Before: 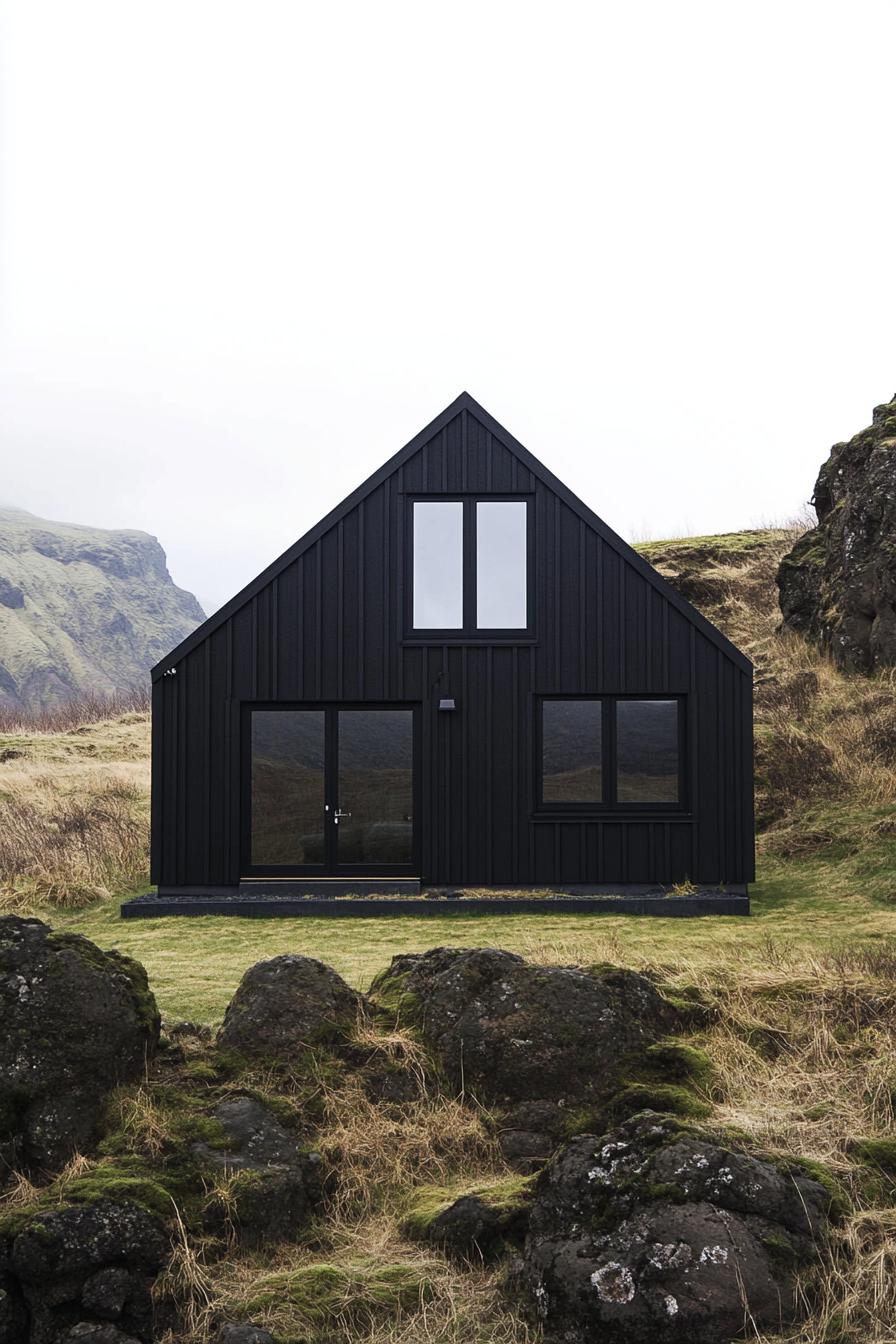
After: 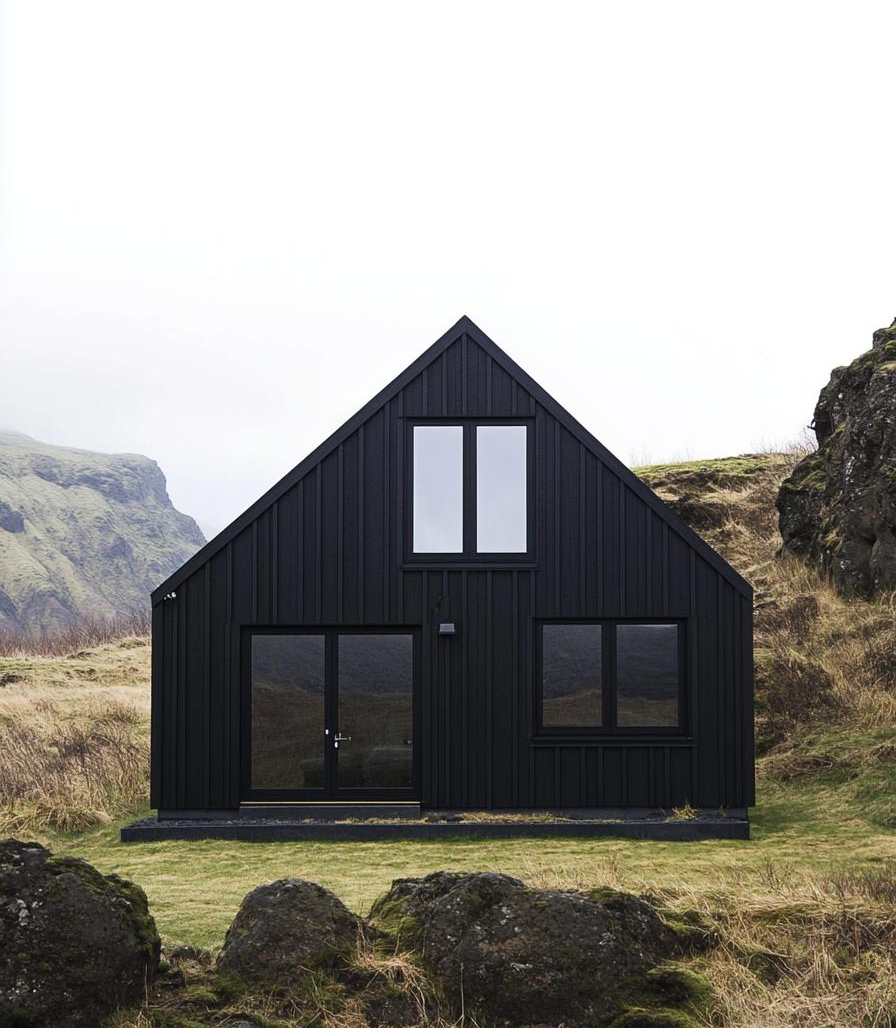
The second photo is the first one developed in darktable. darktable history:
crop: top 5.678%, bottom 17.786%
